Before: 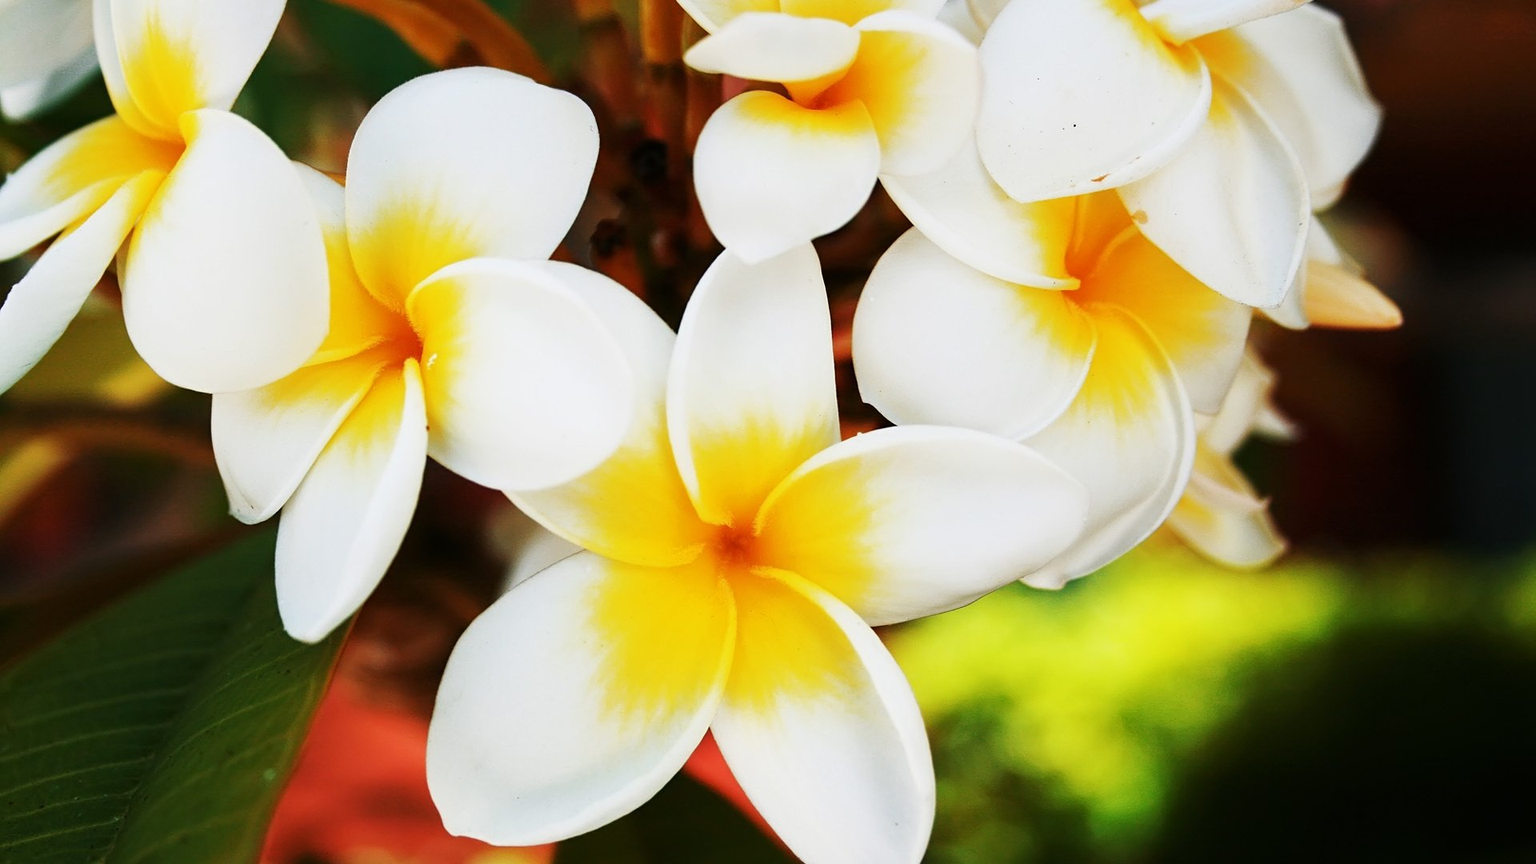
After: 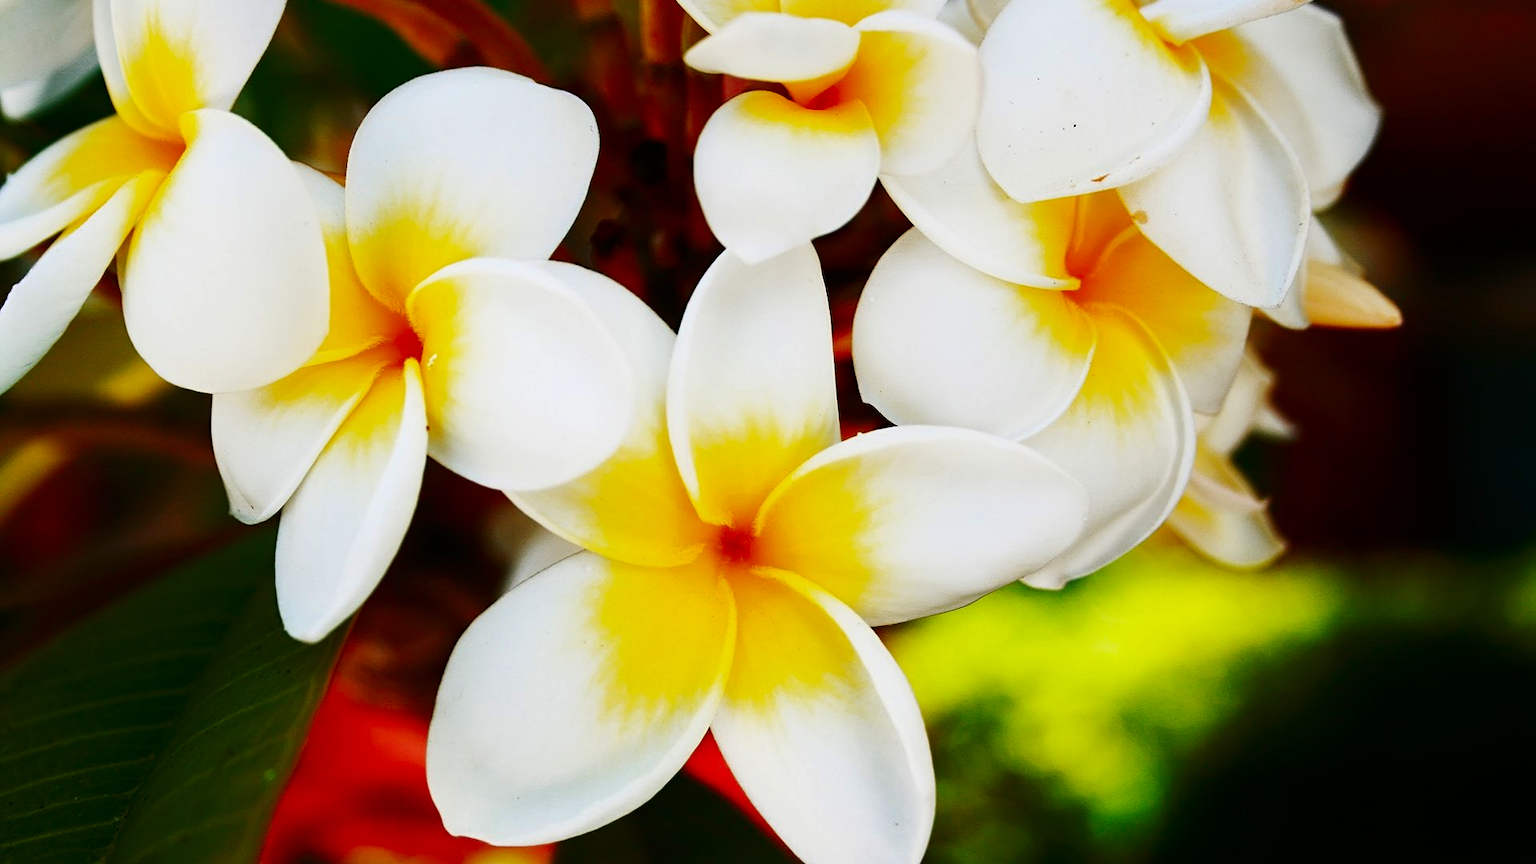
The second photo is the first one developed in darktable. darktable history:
color zones: curves: ch1 [(0.25, 0.5) (0.747, 0.71)]
contrast brightness saturation: contrast 0.068, brightness -0.141, saturation 0.113
